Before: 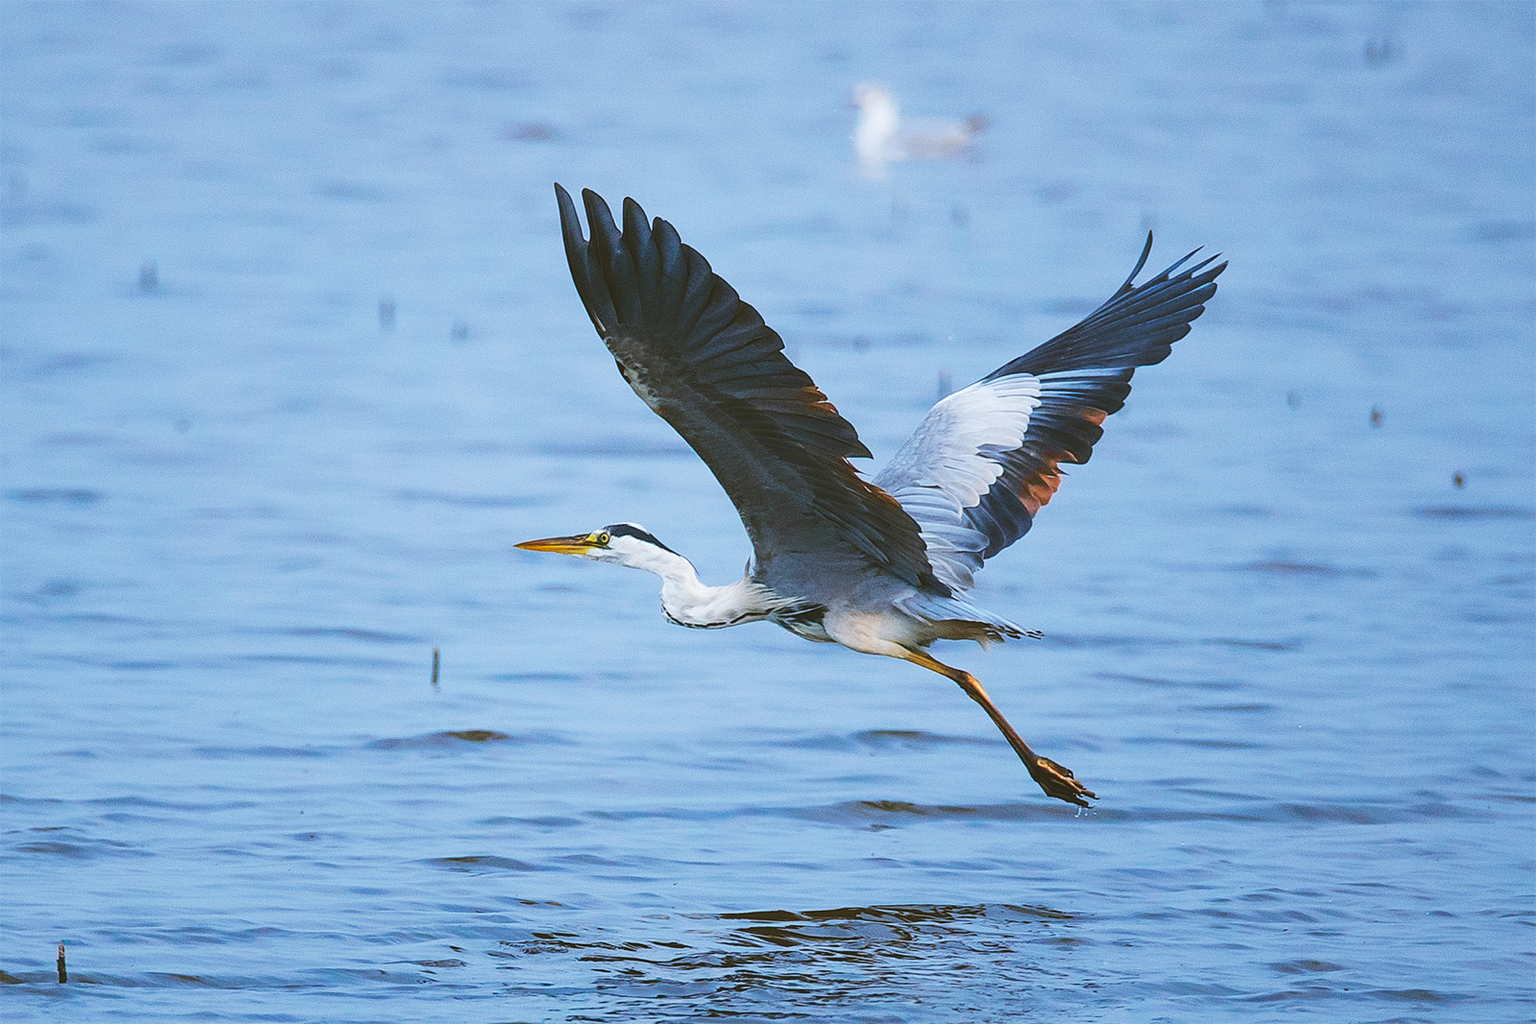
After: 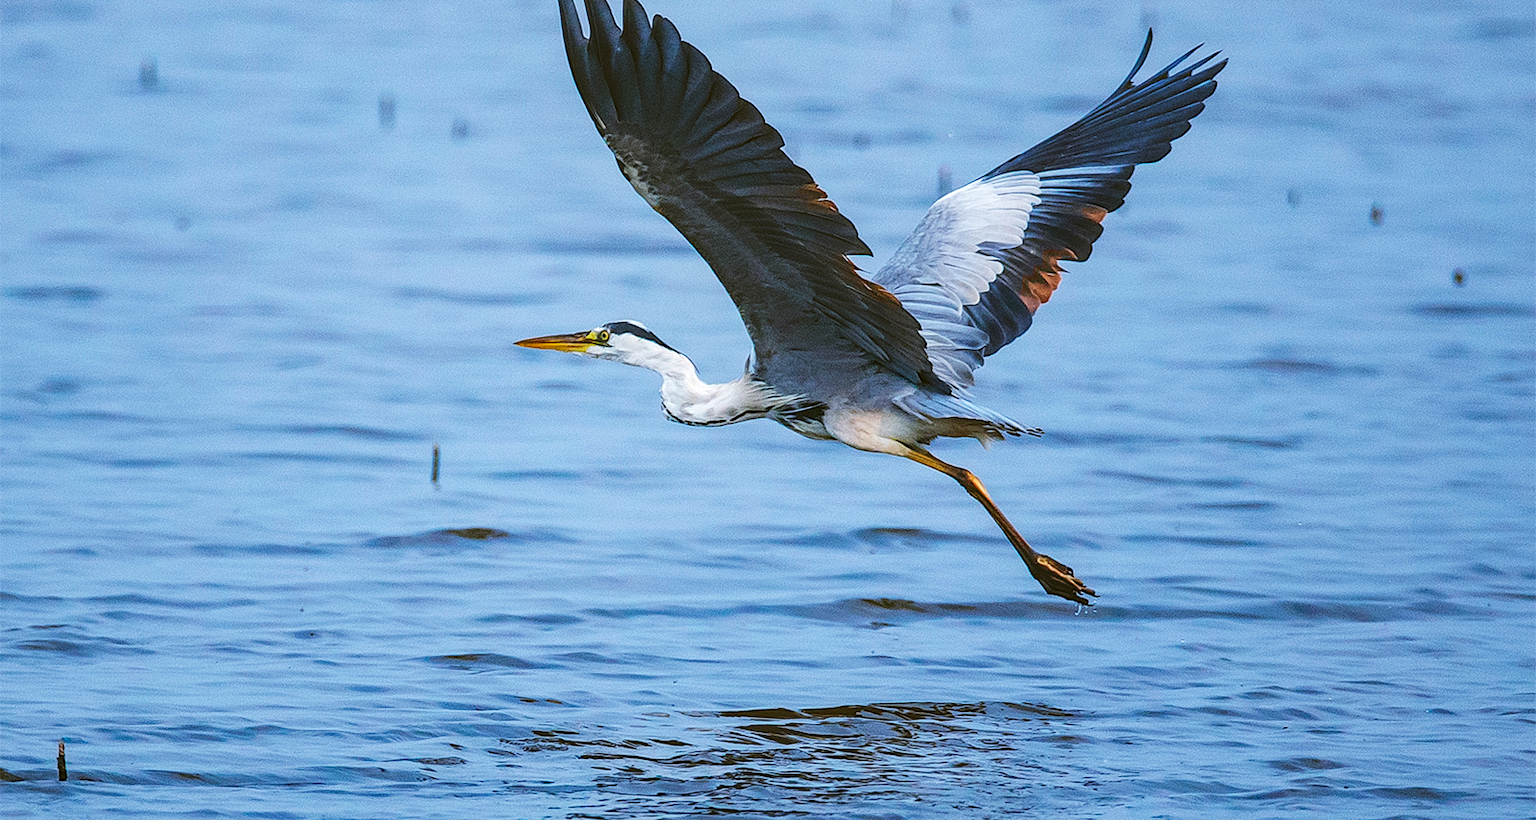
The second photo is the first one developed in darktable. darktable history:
crop and rotate: top 19.842%
local contrast: detail 130%
haze removal: adaptive false
exposure: black level correction 0.001, compensate exposure bias true, compensate highlight preservation false
